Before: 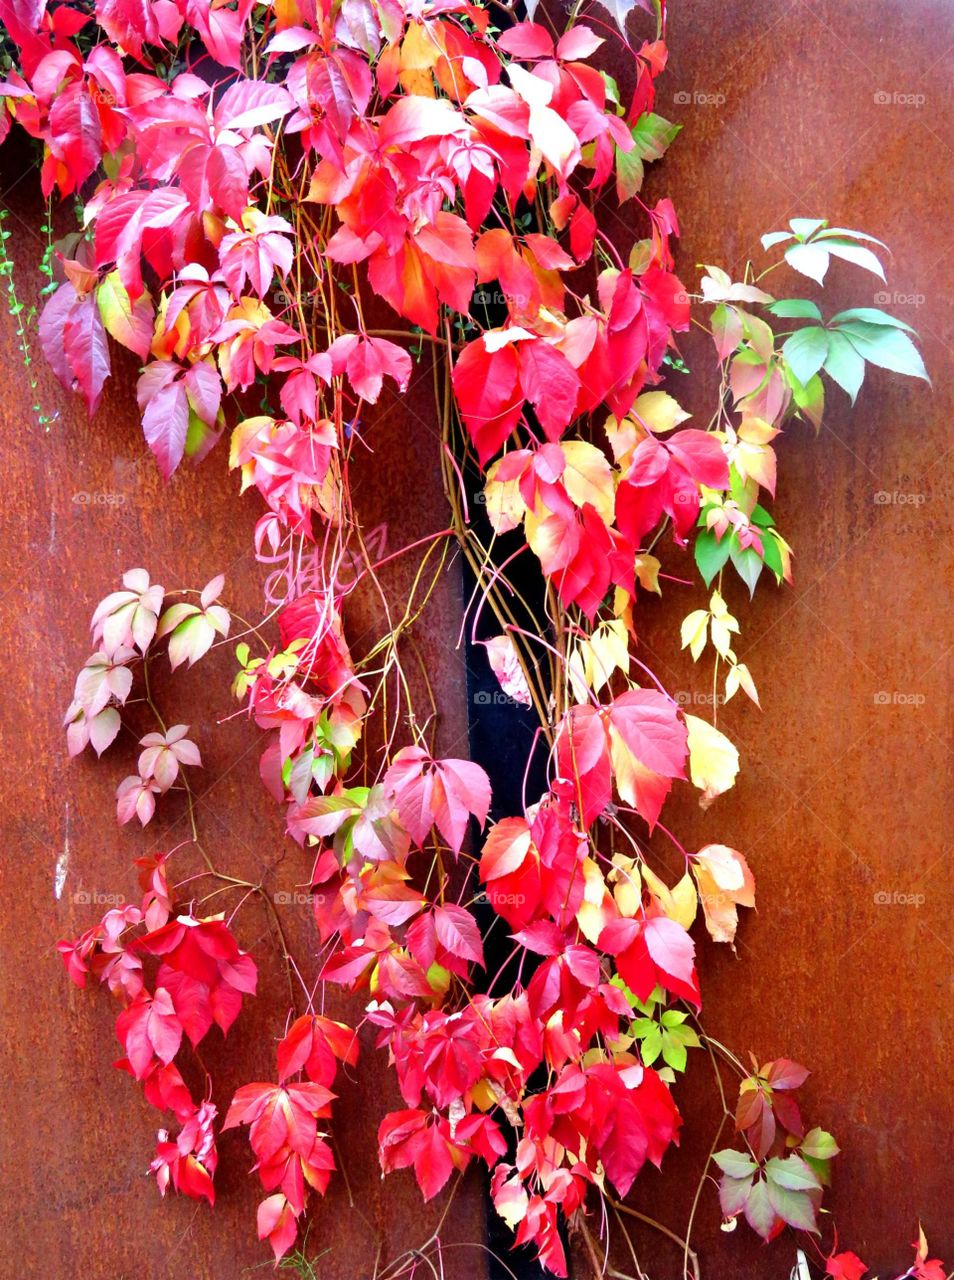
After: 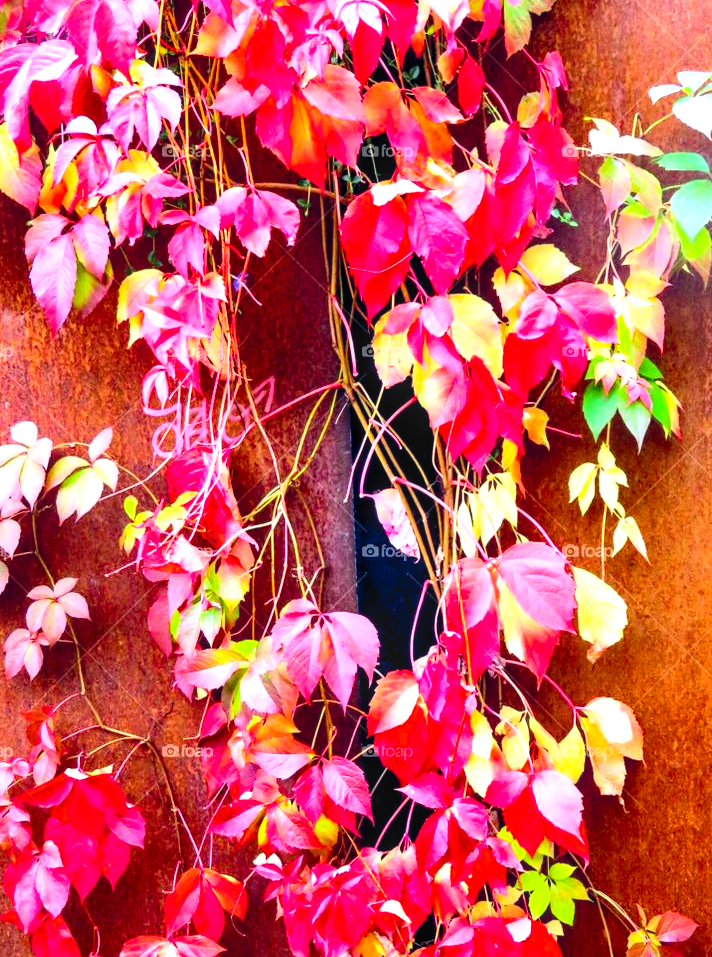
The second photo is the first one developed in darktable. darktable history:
crop and rotate: left 11.879%, top 11.49%, right 13.471%, bottom 13.73%
color balance rgb: shadows lift › chroma 1.03%, shadows lift › hue 241.36°, global offset › chroma 0.098%, global offset › hue 251.61°, perceptual saturation grading › global saturation 30.462%
exposure: black level correction 0.001, exposure 0.5 EV, compensate exposure bias true, compensate highlight preservation false
contrast brightness saturation: contrast 0.239, brightness 0.088
local contrast: on, module defaults
